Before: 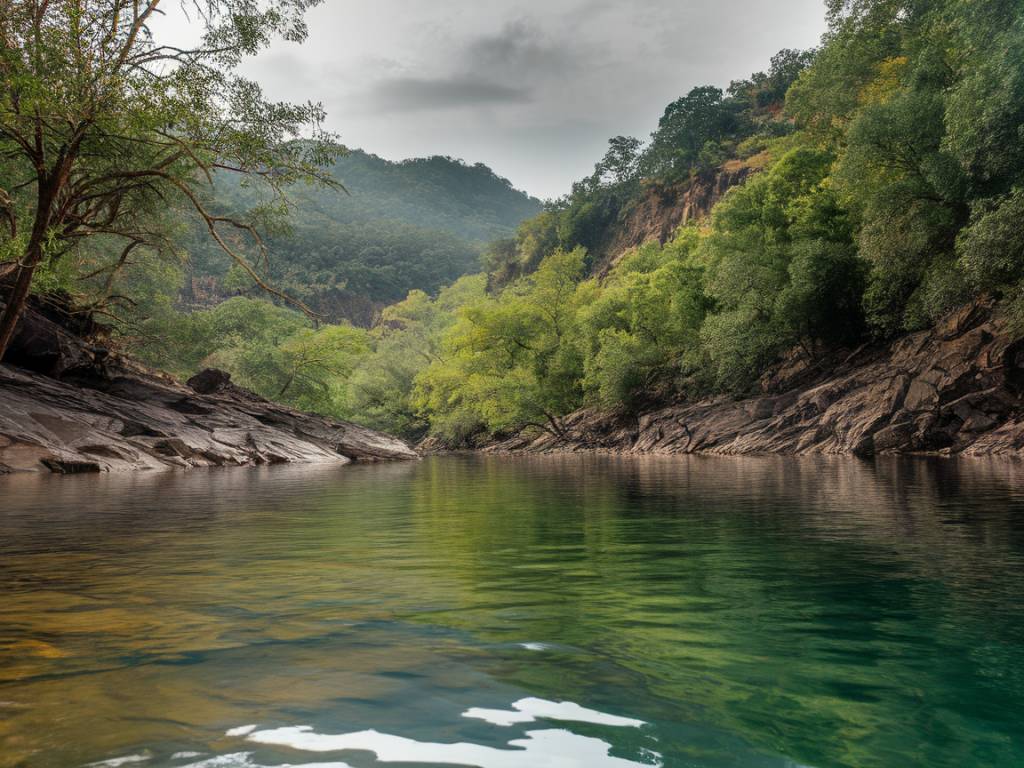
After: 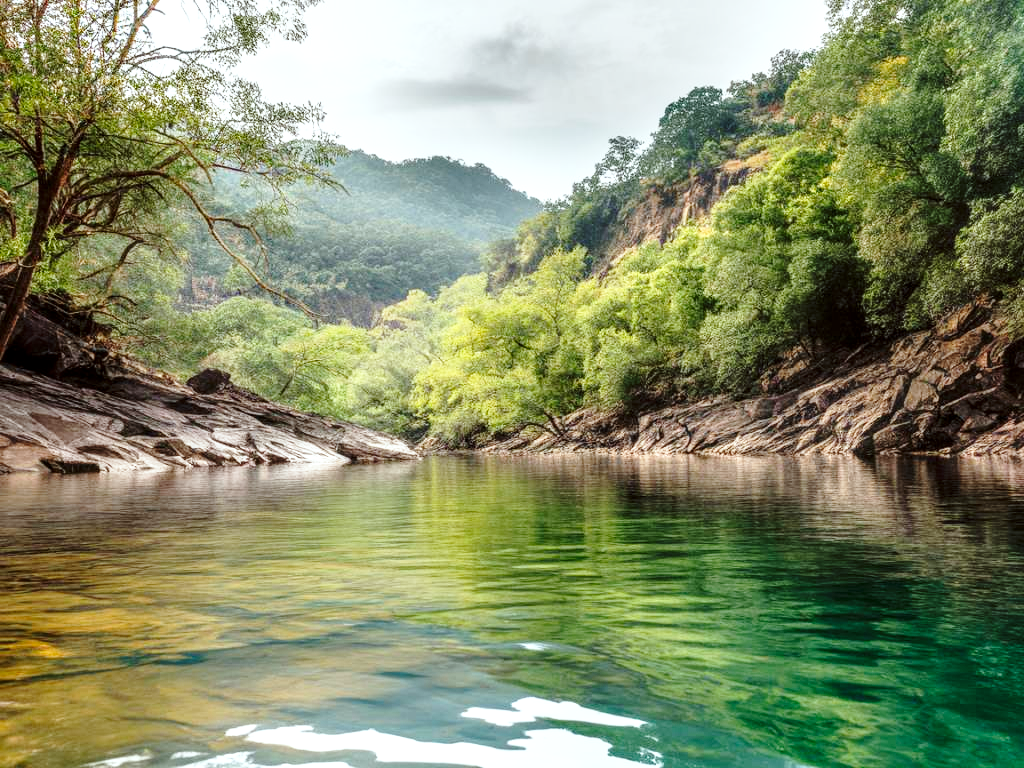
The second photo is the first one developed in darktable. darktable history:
color correction: highlights a* -2.73, highlights b* -2.09, shadows a* 2.41, shadows b* 2.73
base curve: curves: ch0 [(0, 0) (0.028, 0.03) (0.121, 0.232) (0.46, 0.748) (0.859, 0.968) (1, 1)], preserve colors none
exposure: black level correction 0, exposure 0.5 EV, compensate highlight preservation false
local contrast: on, module defaults
